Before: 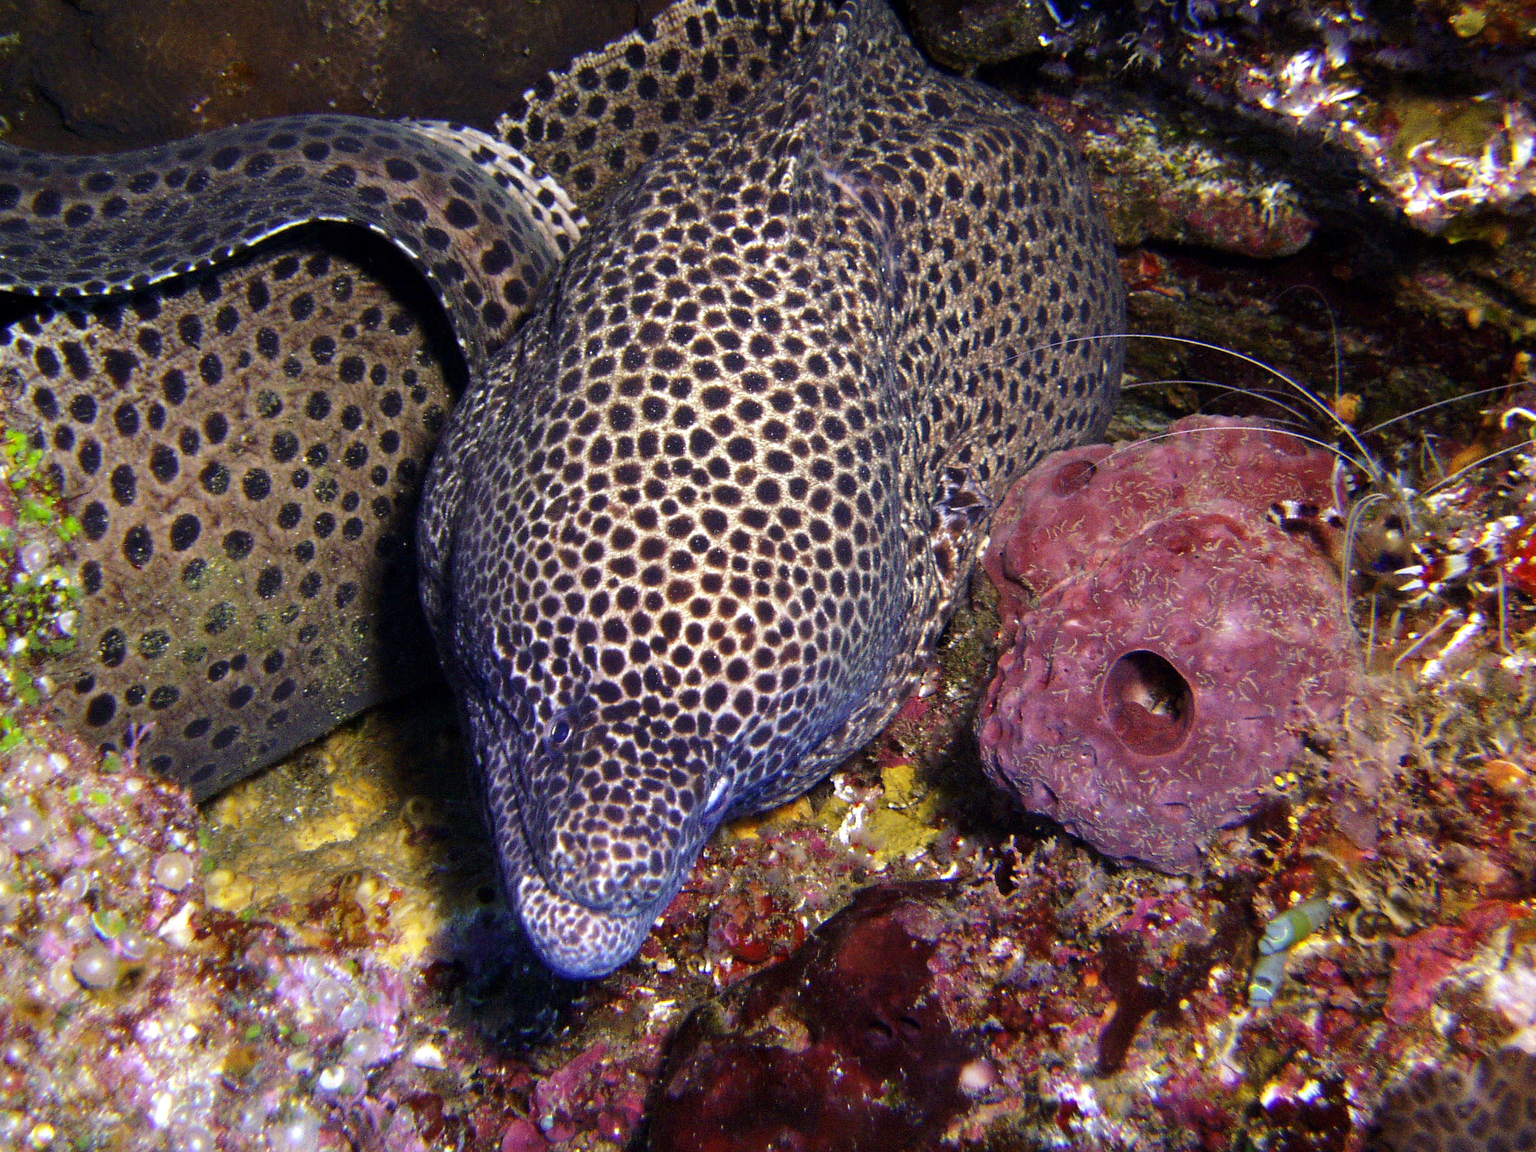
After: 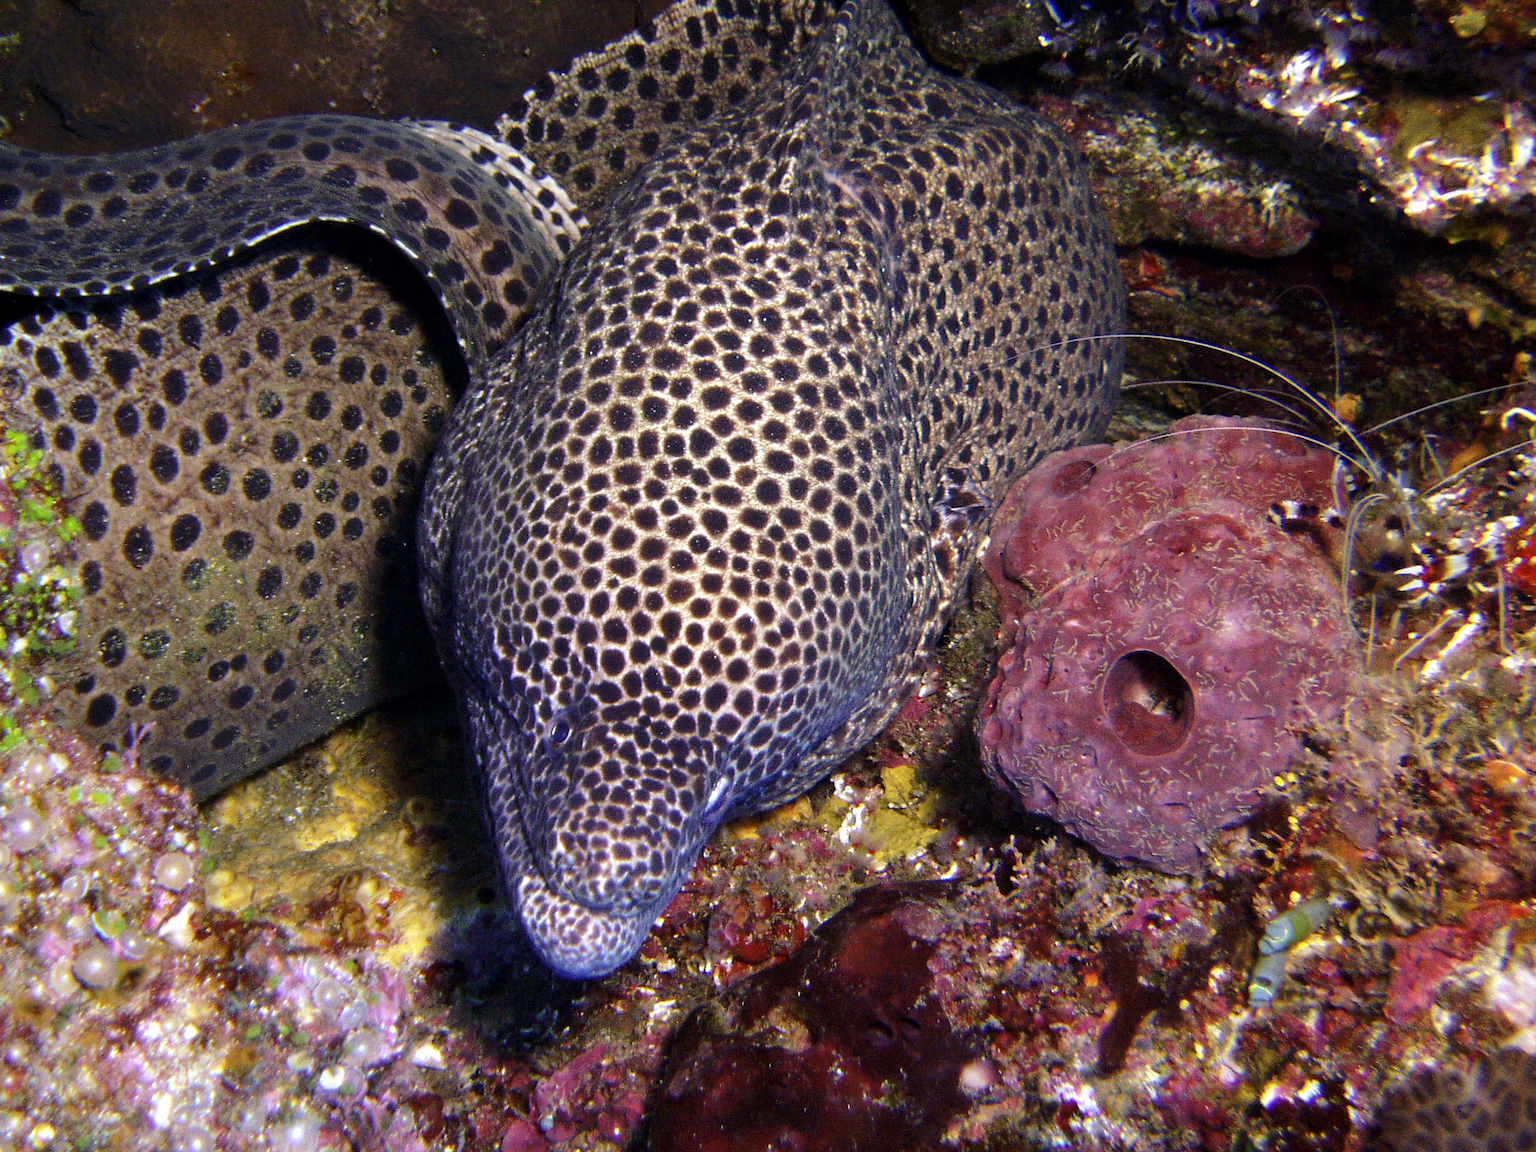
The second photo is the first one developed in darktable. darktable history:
contrast brightness saturation: saturation -0.05
exposure: compensate highlight preservation false
